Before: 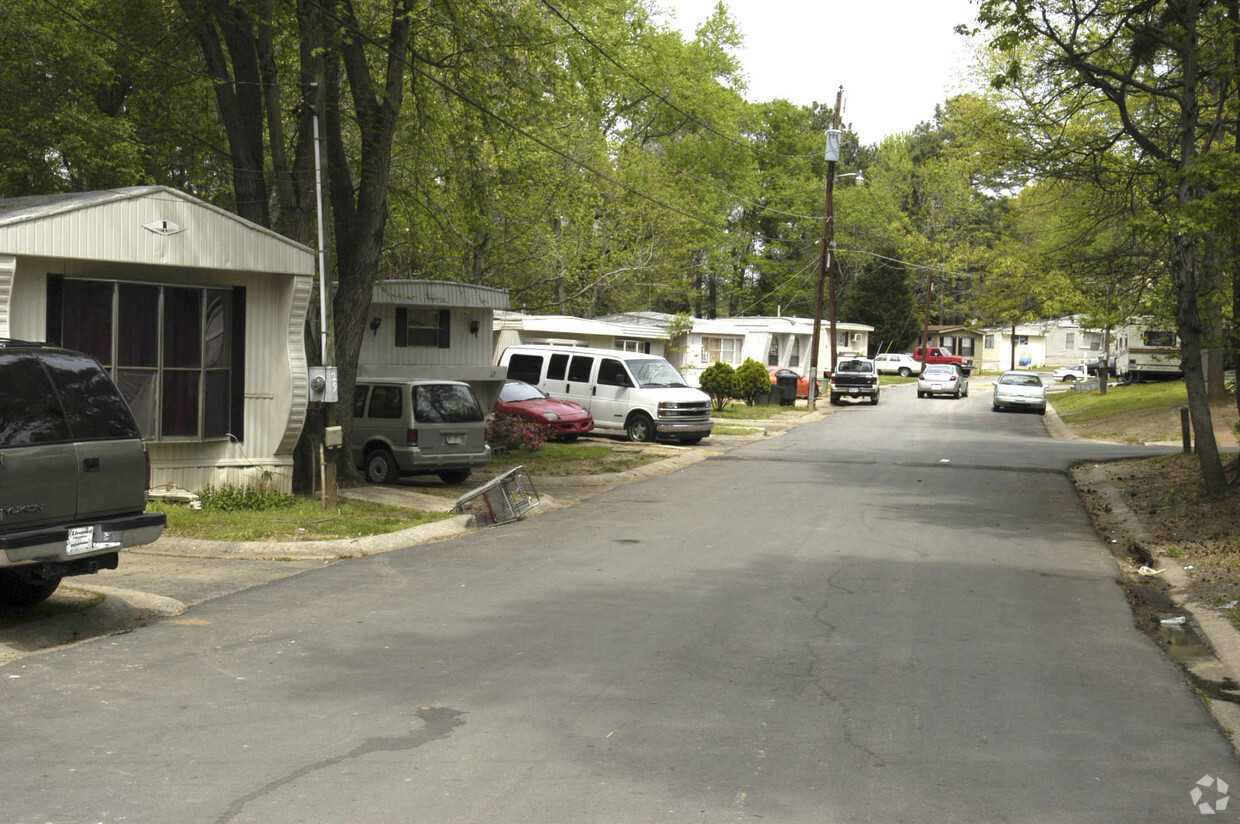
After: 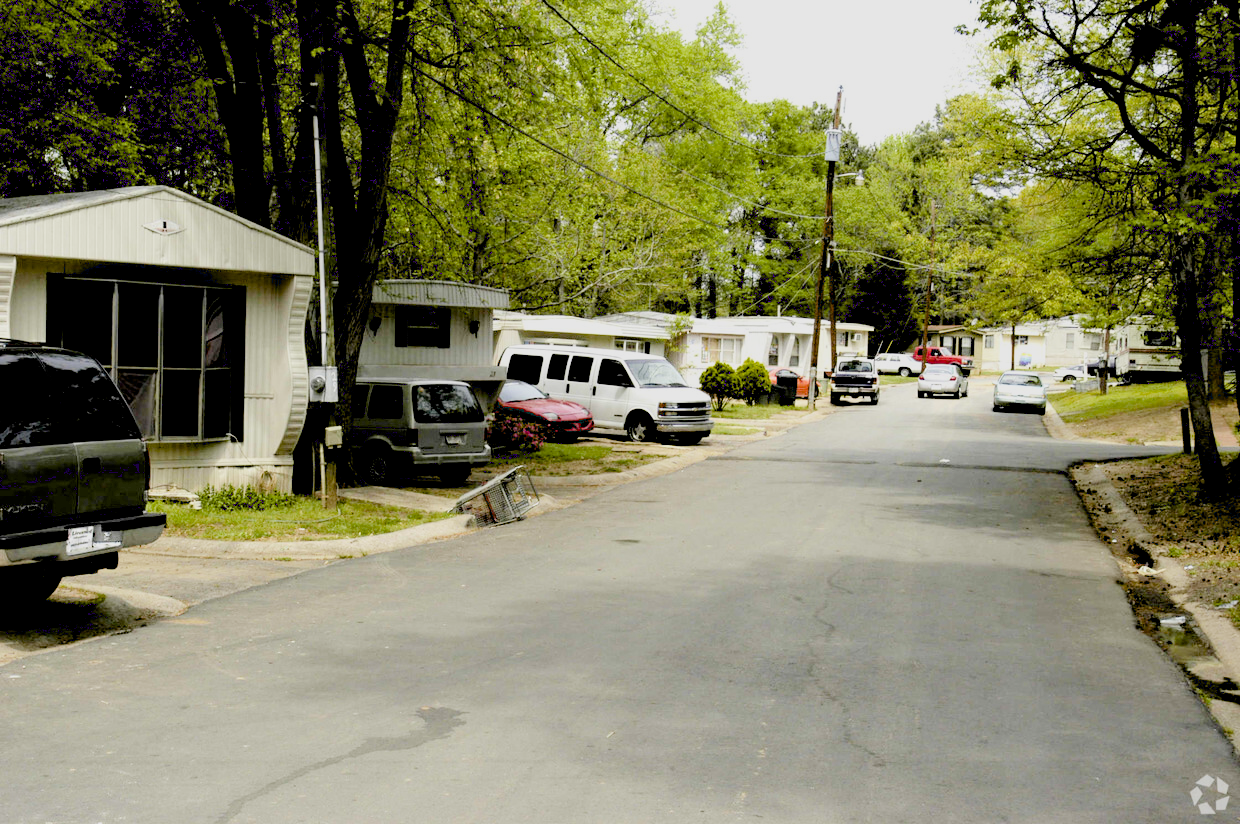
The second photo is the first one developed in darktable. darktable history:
tone equalizer: -8 EV 0.056 EV, mask exposure compensation -0.491 EV
filmic rgb: black relative exposure -6.93 EV, white relative exposure 5.6 EV, hardness 2.85
exposure: black level correction 0.034, exposure 0.904 EV, compensate exposure bias true, compensate highlight preservation false
